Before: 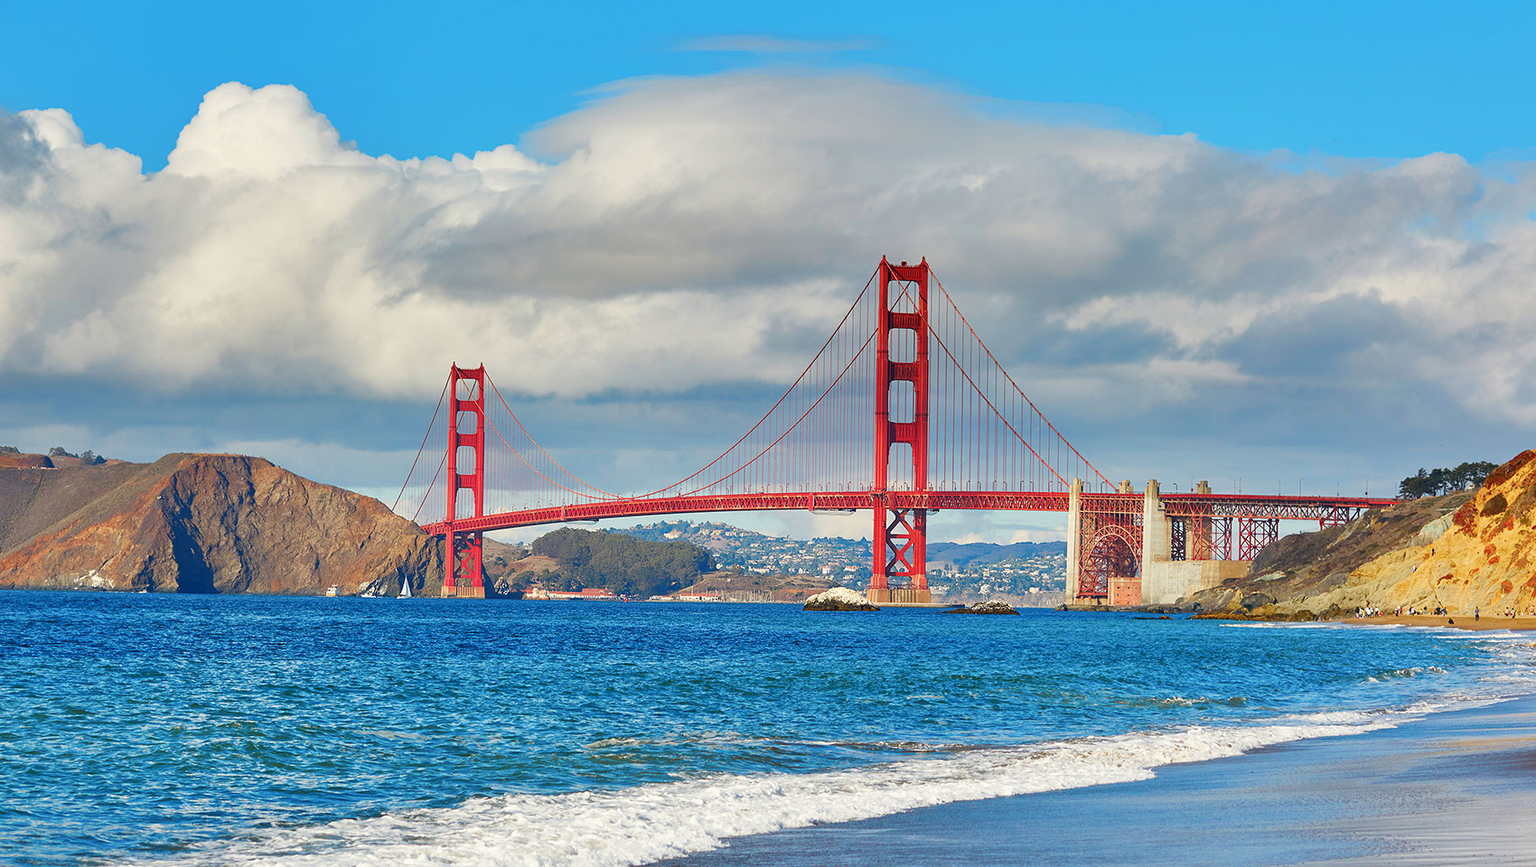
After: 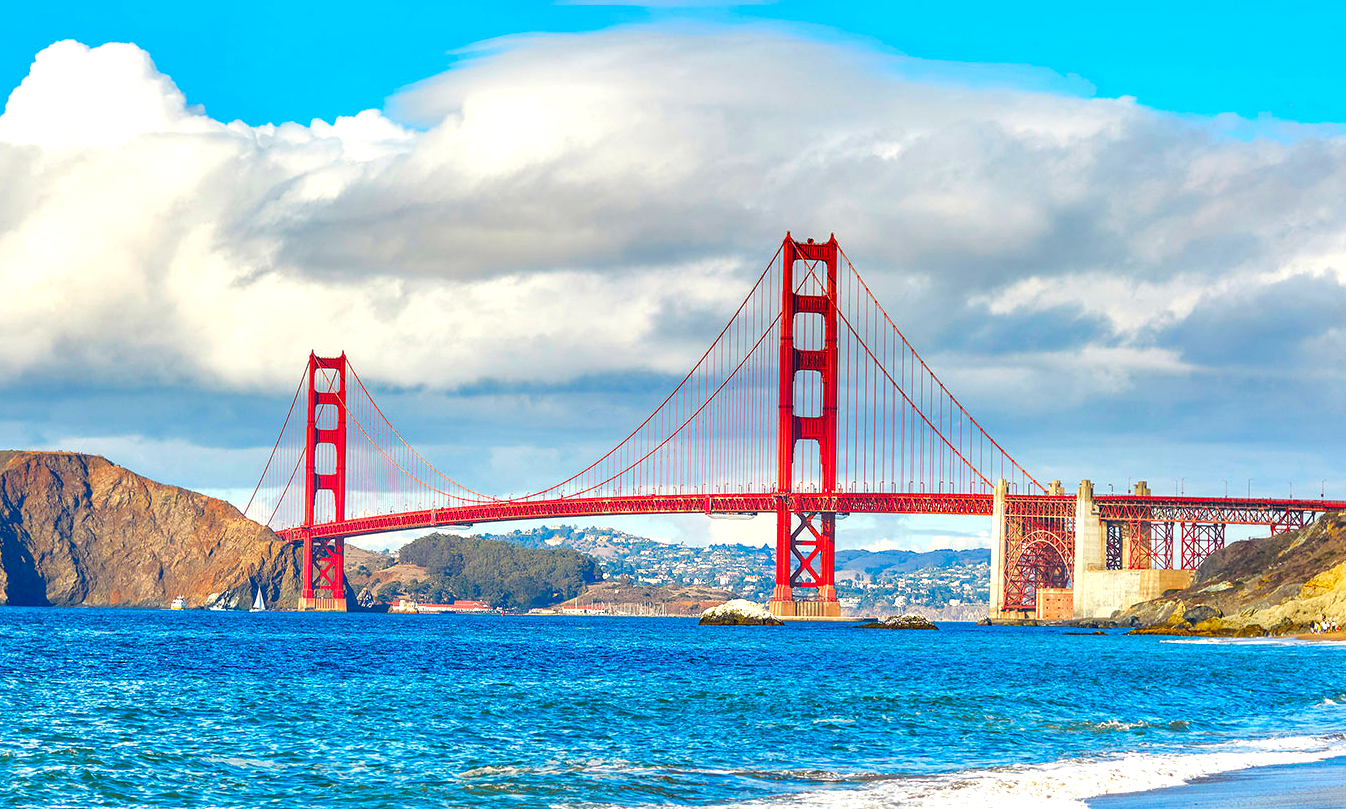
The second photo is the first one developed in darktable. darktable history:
color balance rgb: perceptual saturation grading › global saturation 20%, global vibrance 10%
local contrast: on, module defaults
crop: left 11.225%, top 5.381%, right 9.565%, bottom 10.314%
exposure: exposure 0.564 EV, compensate highlight preservation false
